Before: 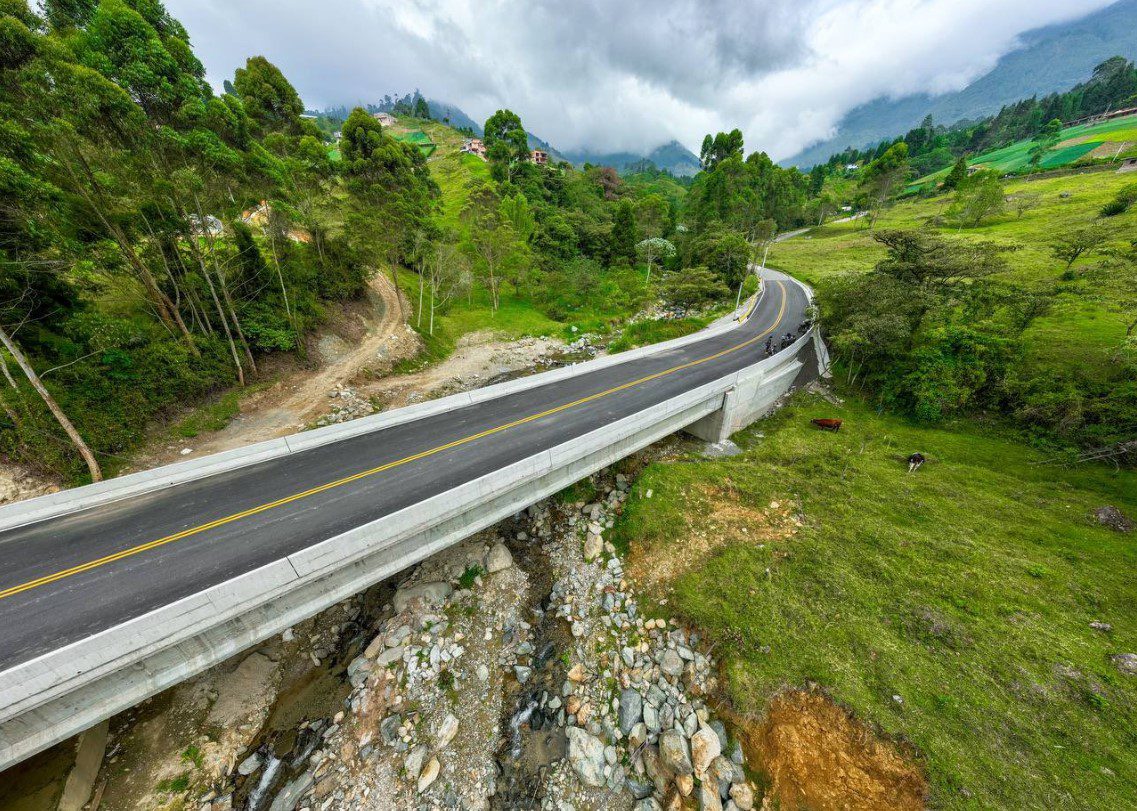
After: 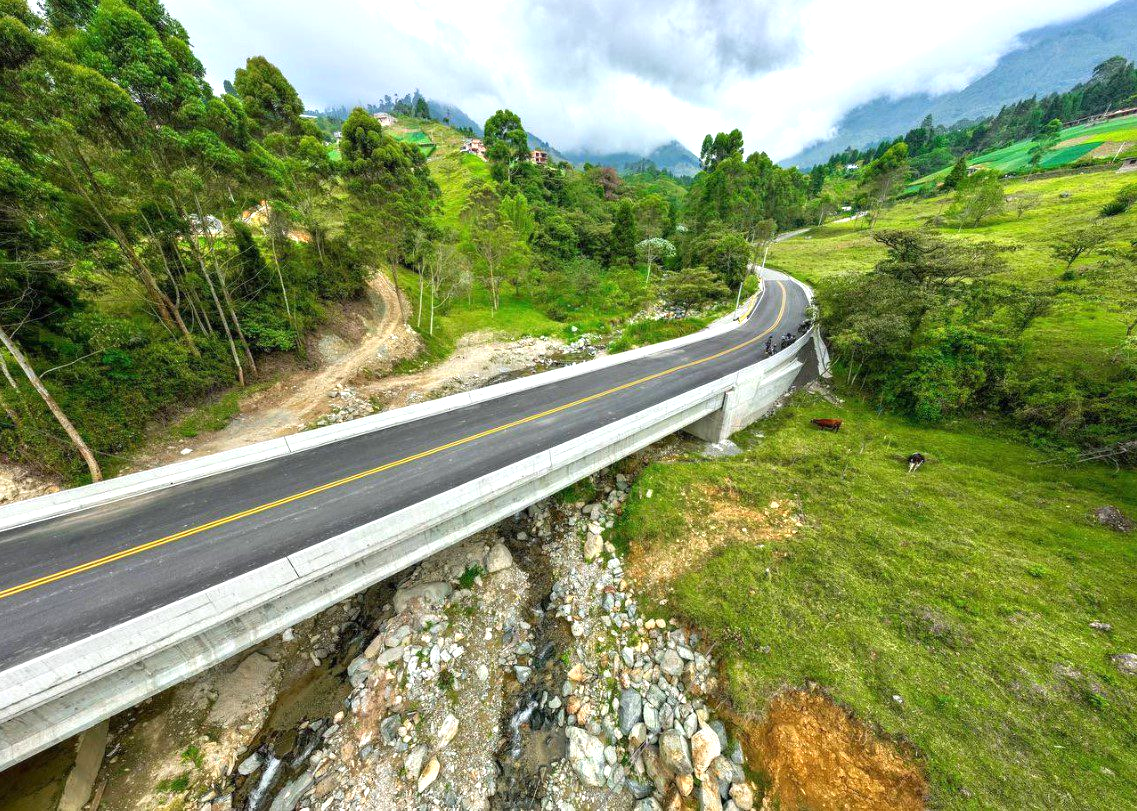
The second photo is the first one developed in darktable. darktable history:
exposure: exposure 0.605 EV, compensate highlight preservation false
